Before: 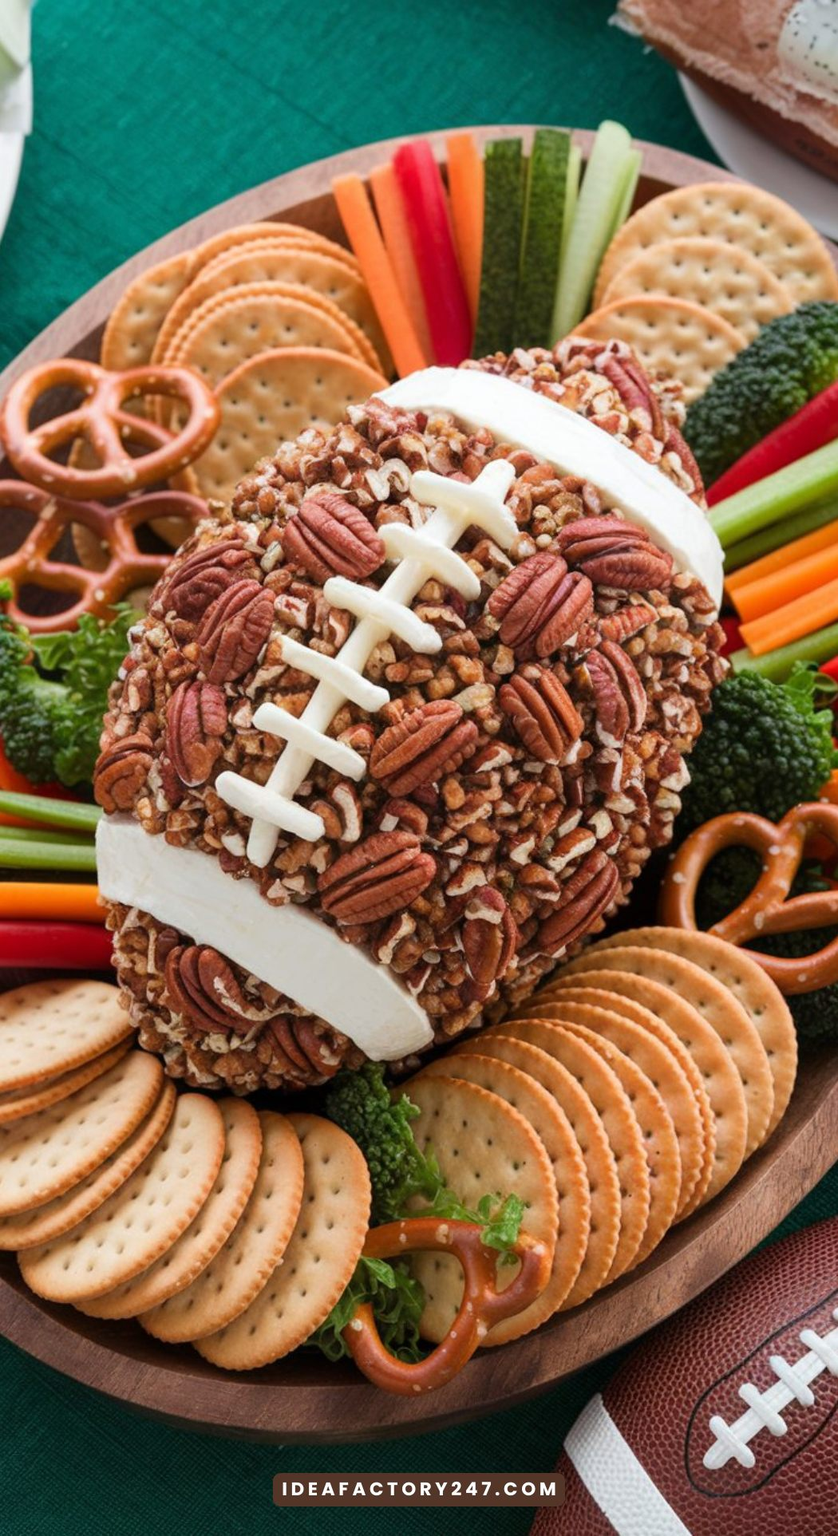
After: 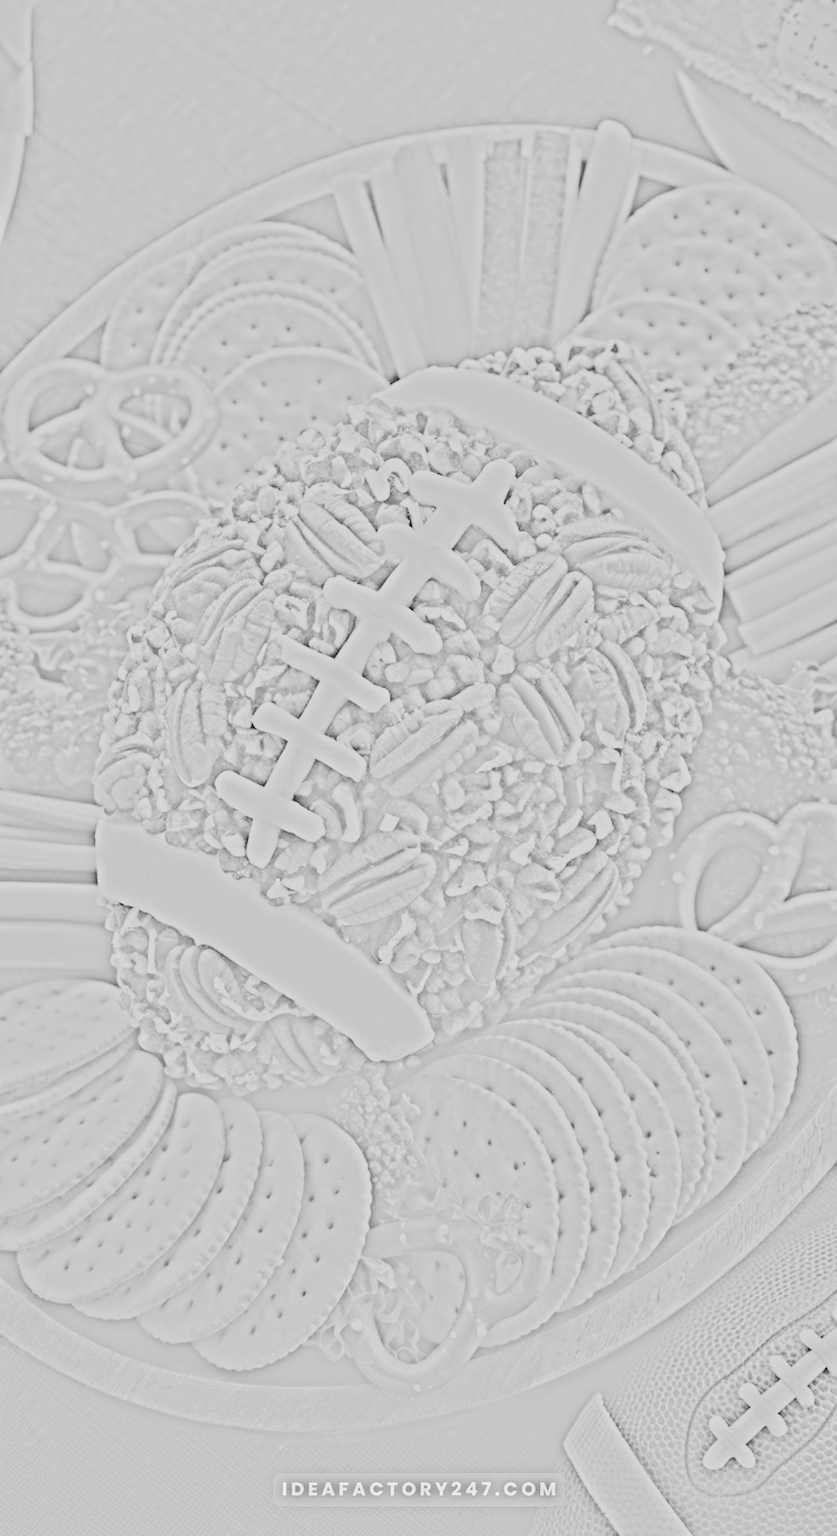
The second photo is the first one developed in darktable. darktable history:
tone curve: curves: ch0 [(0, 0) (0.003, 0.001) (0.011, 0.005) (0.025, 0.009) (0.044, 0.014) (0.069, 0.019) (0.1, 0.028) (0.136, 0.039) (0.177, 0.073) (0.224, 0.134) (0.277, 0.218) (0.335, 0.343) (0.399, 0.488) (0.468, 0.608) (0.543, 0.699) (0.623, 0.773) (0.709, 0.819) (0.801, 0.852) (0.898, 0.874) (1, 1)], preserve colors none
base curve: curves: ch0 [(0, 0) (0.005, 0.002) (0.15, 0.3) (0.4, 0.7) (0.75, 0.95) (1, 1)], preserve colors none
contrast brightness saturation: contrast 0.04, saturation 0.16
highpass: sharpness 25.84%, contrast boost 14.94%
color calibration: illuminant Planckian (black body), adaptation linear Bradford (ICC v4), x 0.364, y 0.367, temperature 4417.56 K, saturation algorithm version 1 (2020)
exposure: compensate highlight preservation false
